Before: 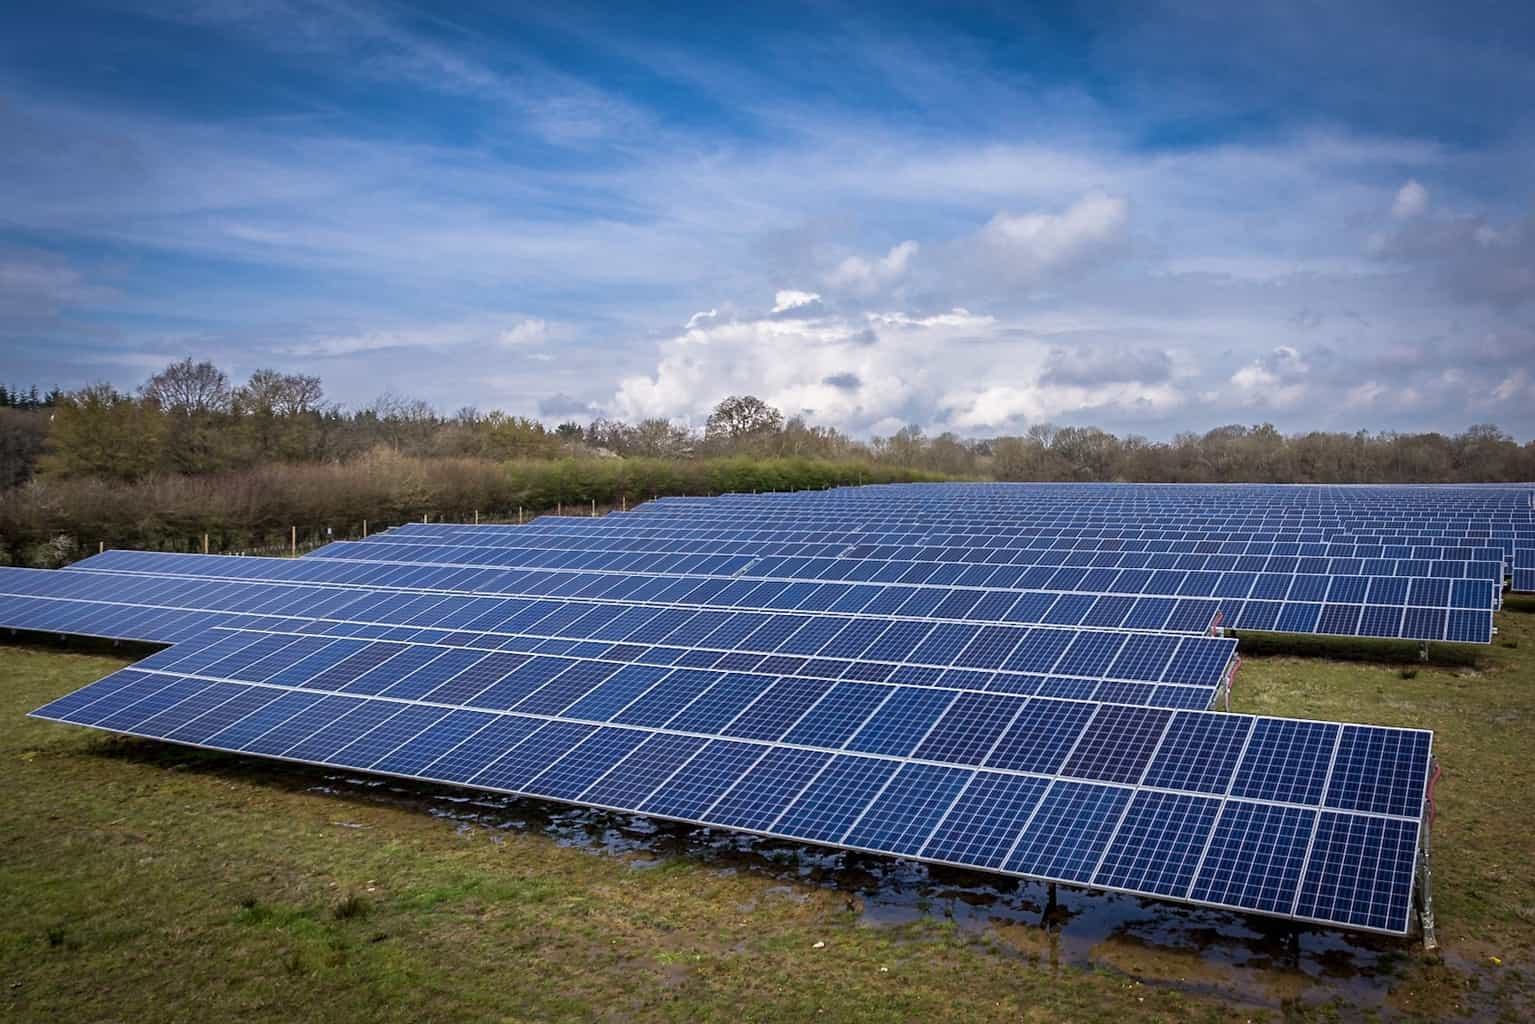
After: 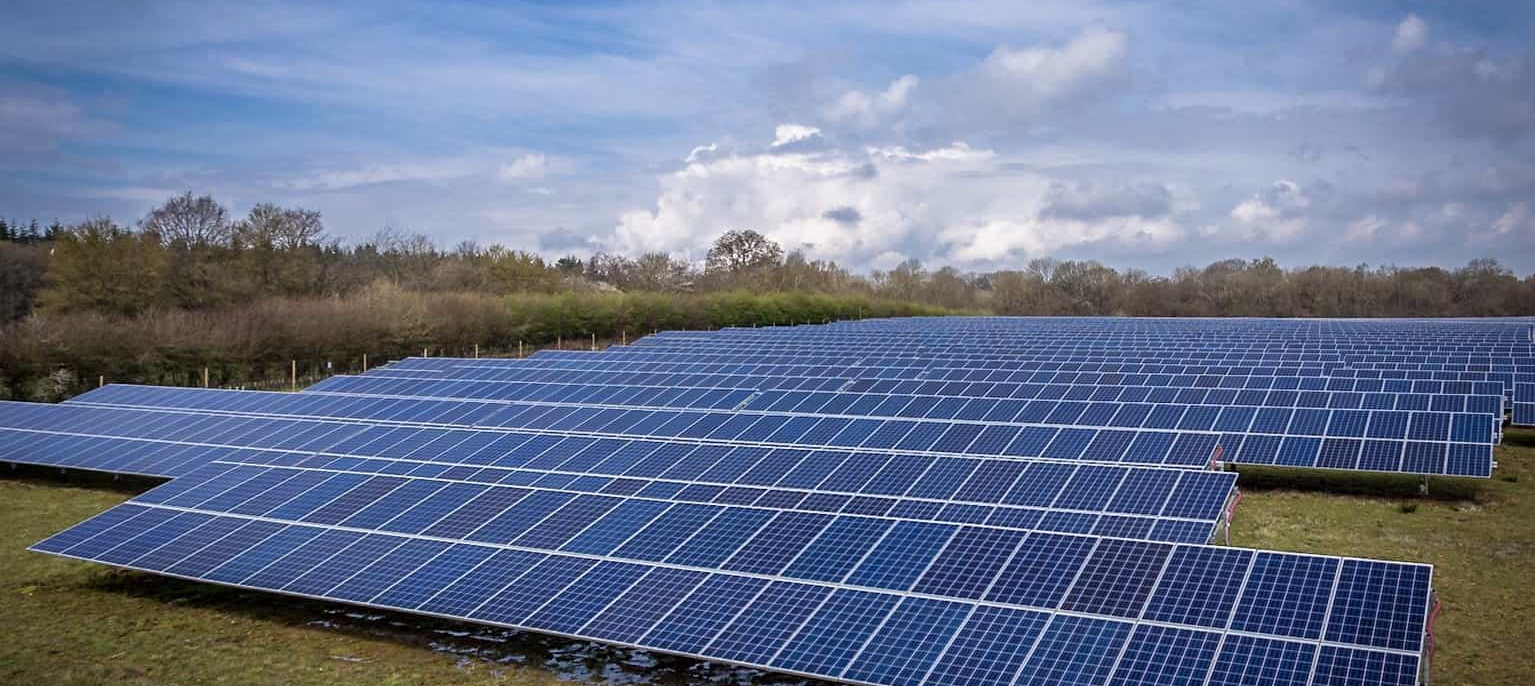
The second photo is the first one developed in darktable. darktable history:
crop: top 16.269%, bottom 16.722%
